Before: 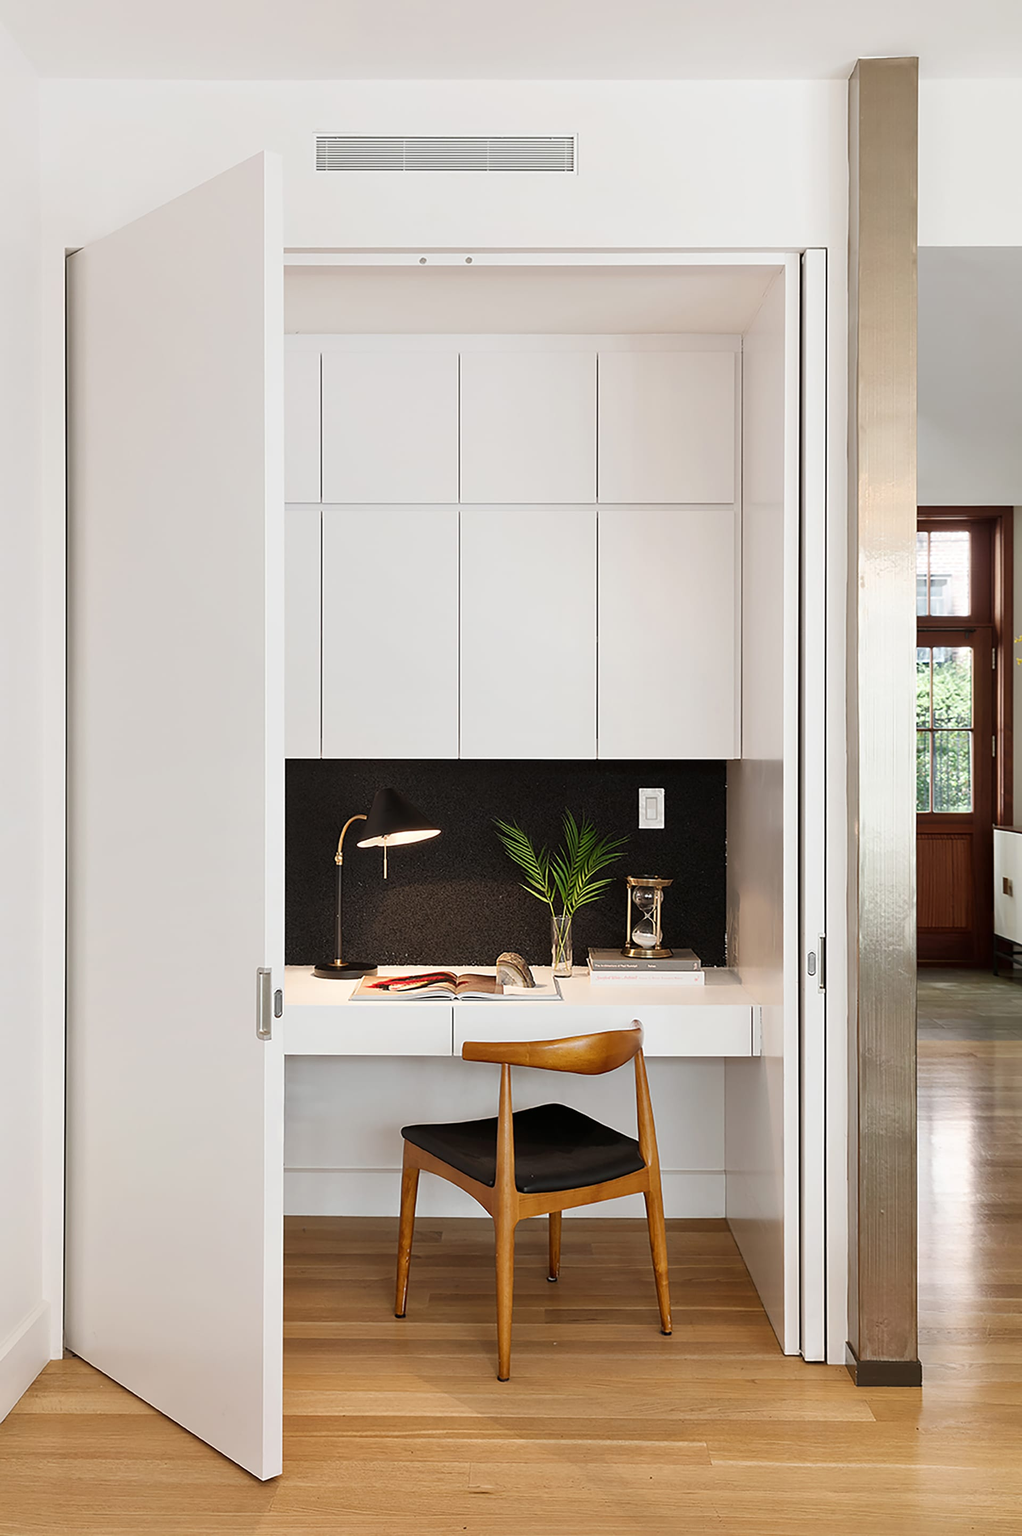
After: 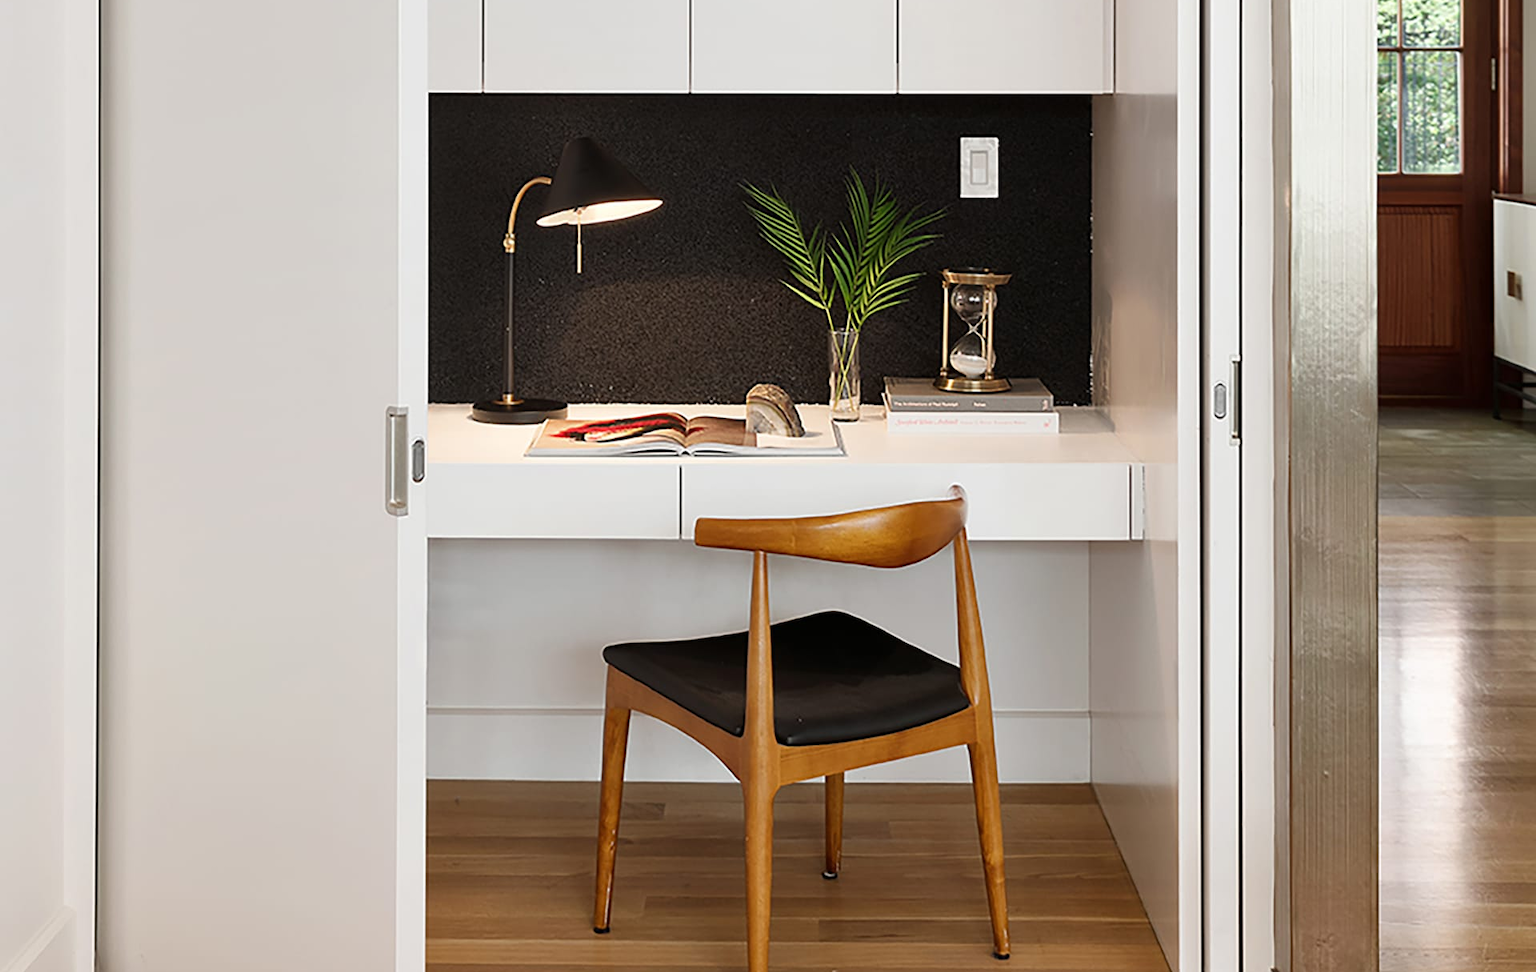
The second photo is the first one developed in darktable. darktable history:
crop: top 45.39%, bottom 12.271%
color calibration: illuminant same as pipeline (D50), adaptation XYZ, x 0.346, y 0.358, temperature 5004.5 K
